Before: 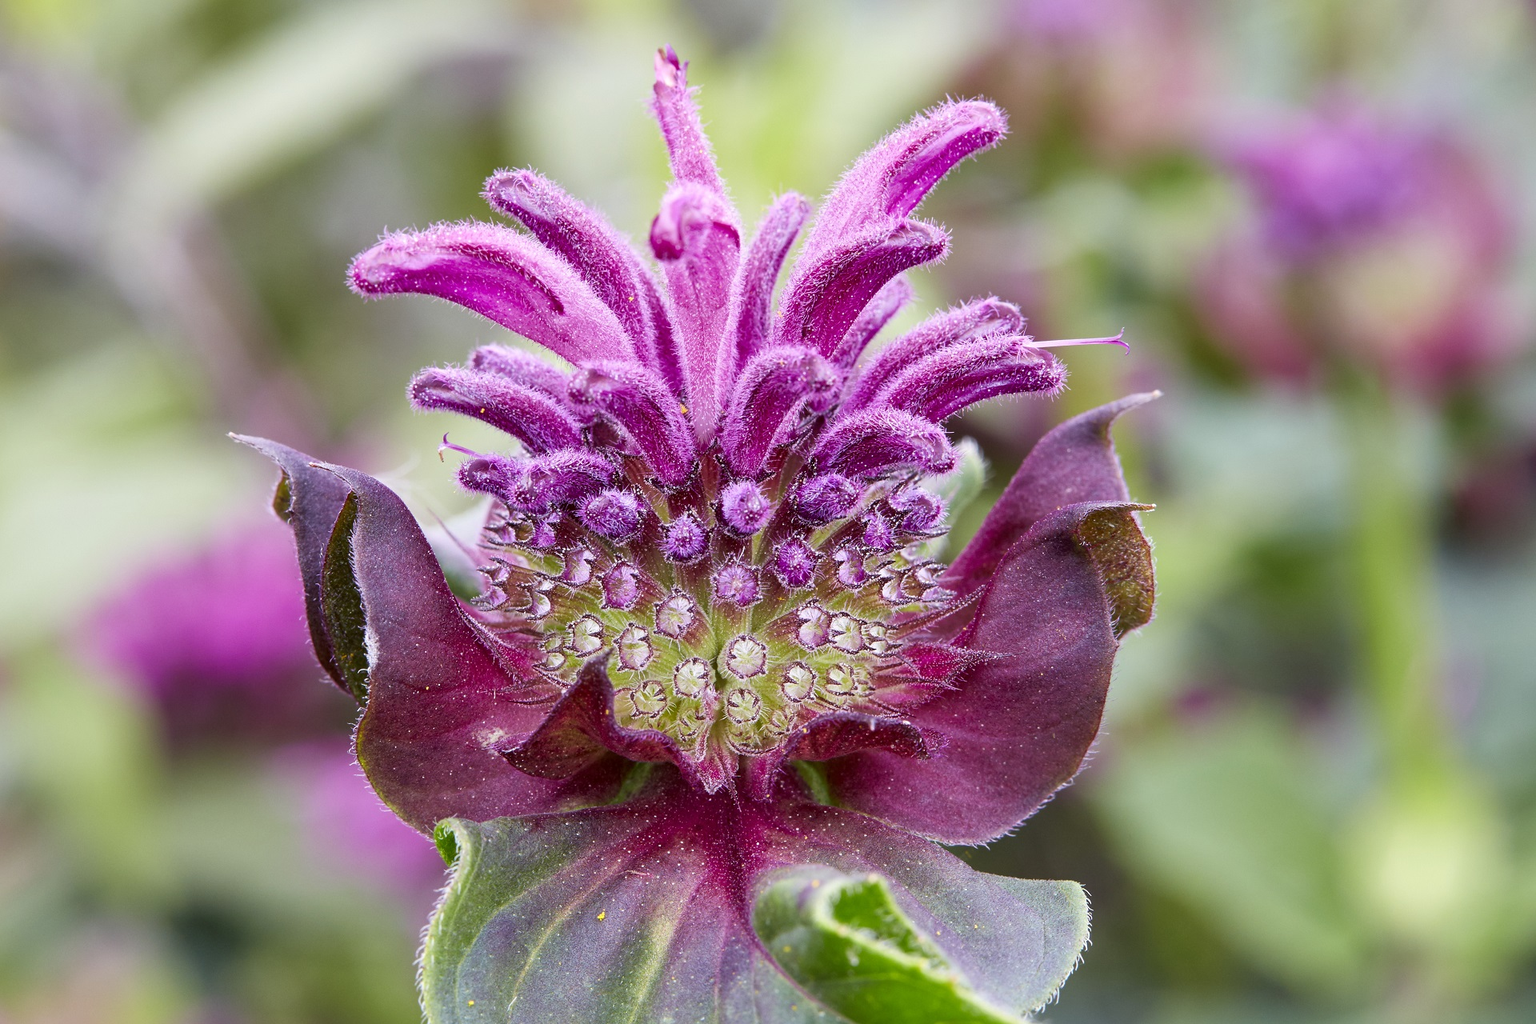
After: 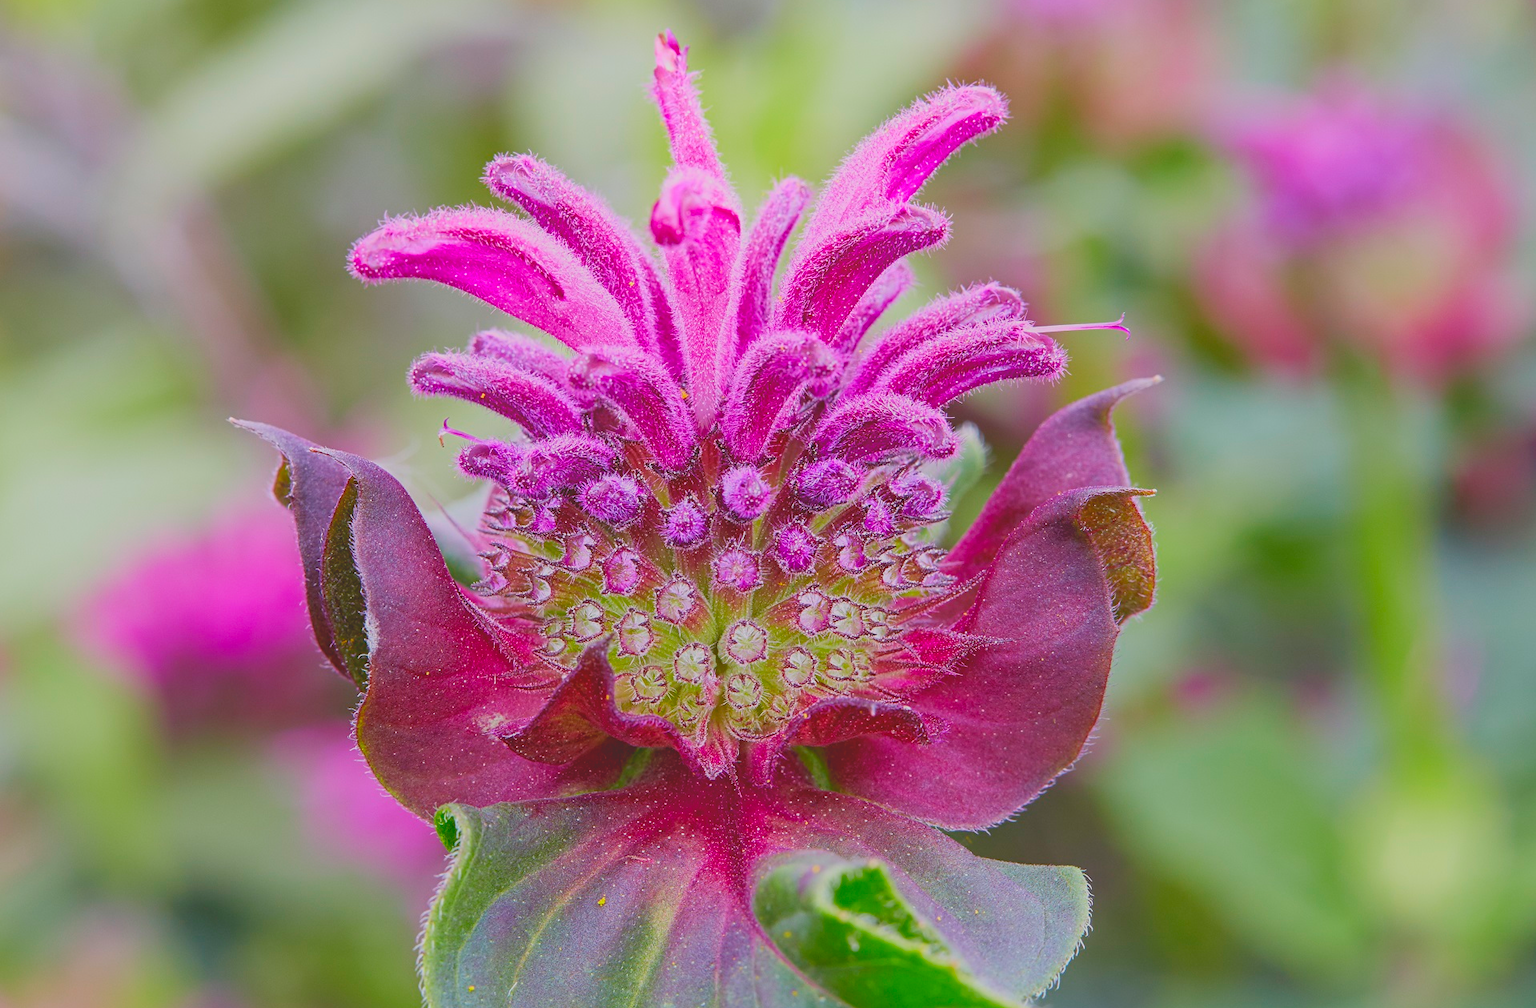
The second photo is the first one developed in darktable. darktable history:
contrast equalizer: y [[0.439, 0.44, 0.442, 0.457, 0.493, 0.498], [0.5 ×6], [0.5 ×6], [0 ×6], [0 ×6]]
crop: top 1.534%, right 0.048%
contrast brightness saturation: contrast -0.208, saturation 0.187
